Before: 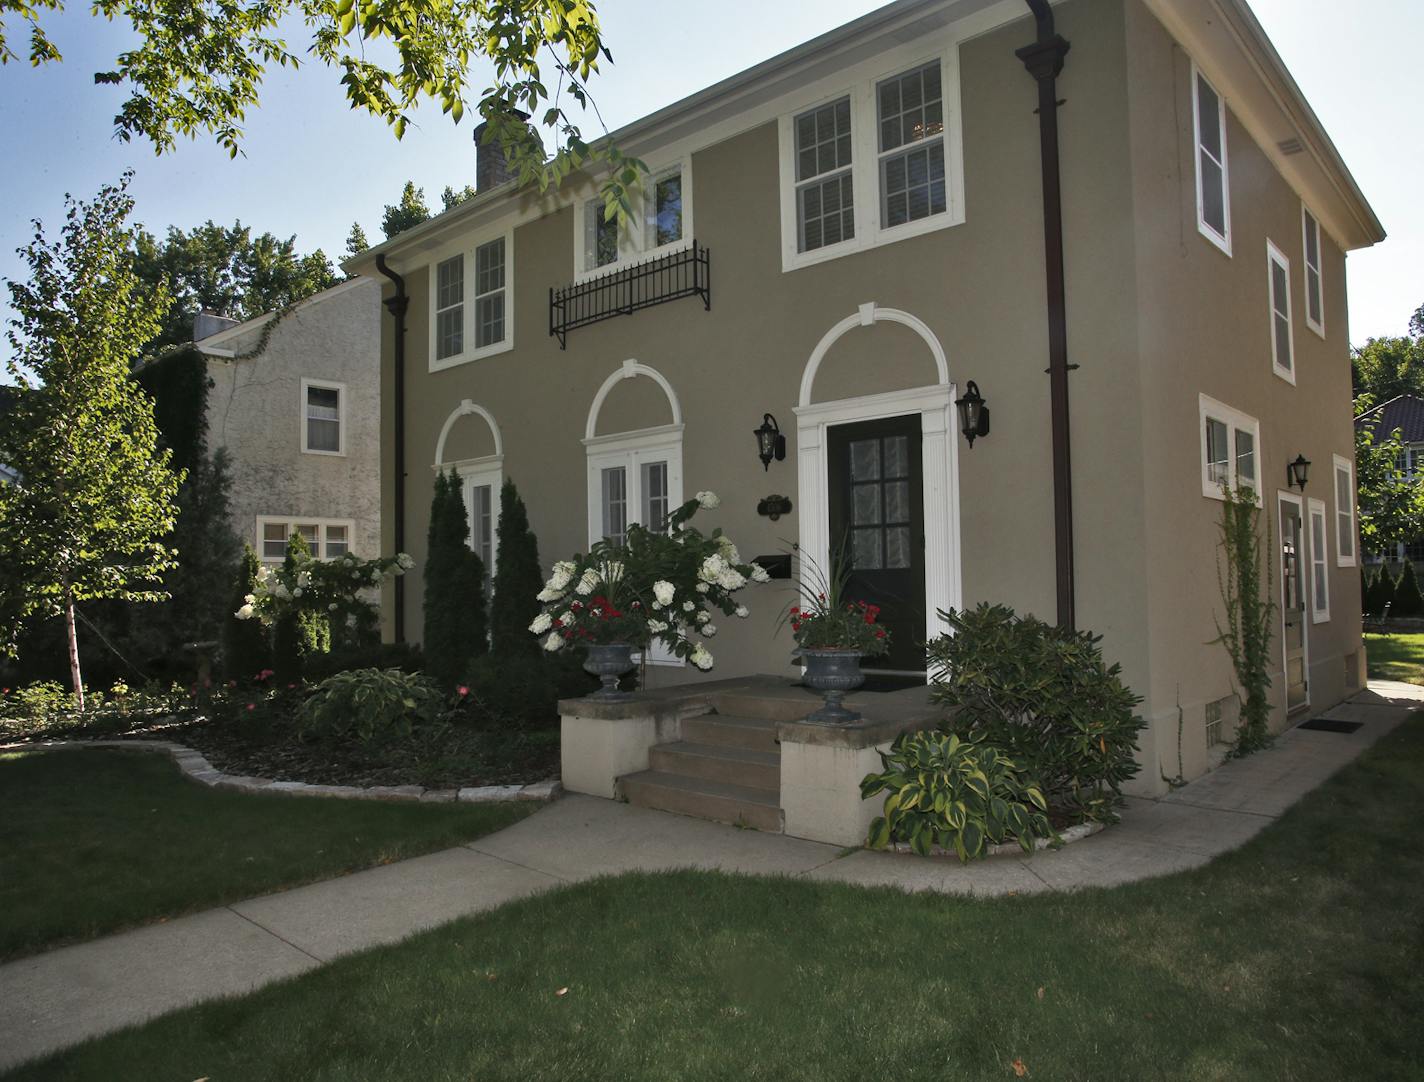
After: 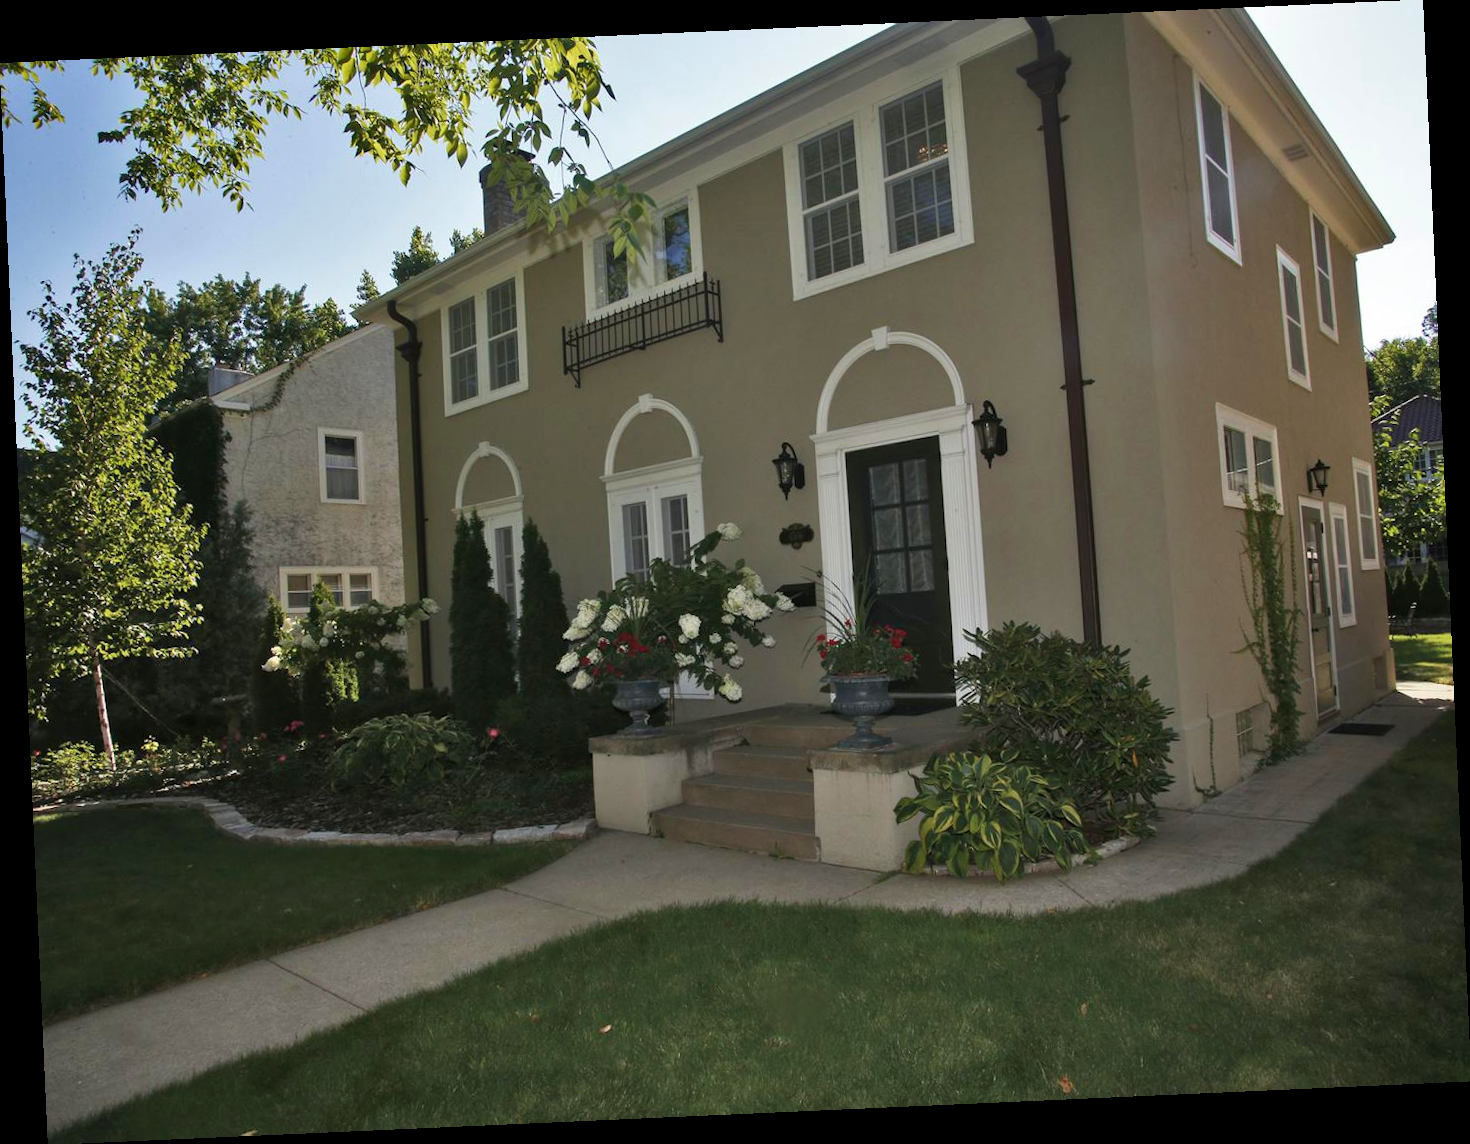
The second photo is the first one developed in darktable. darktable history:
velvia: on, module defaults
rotate and perspective: rotation -2.56°, automatic cropping off
